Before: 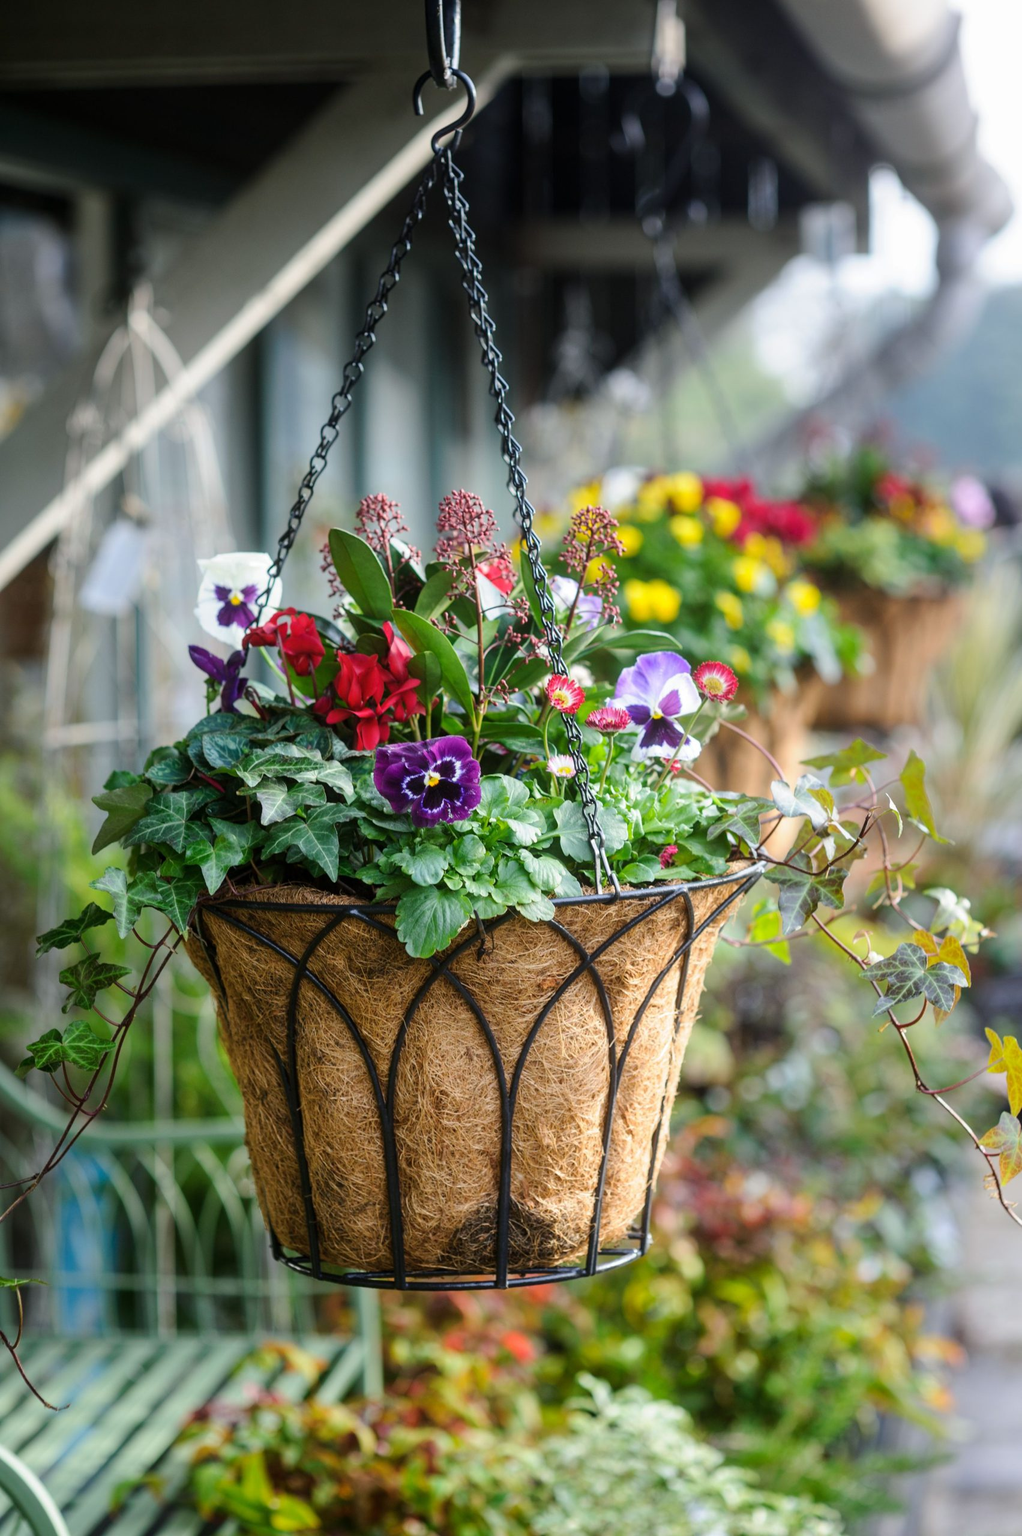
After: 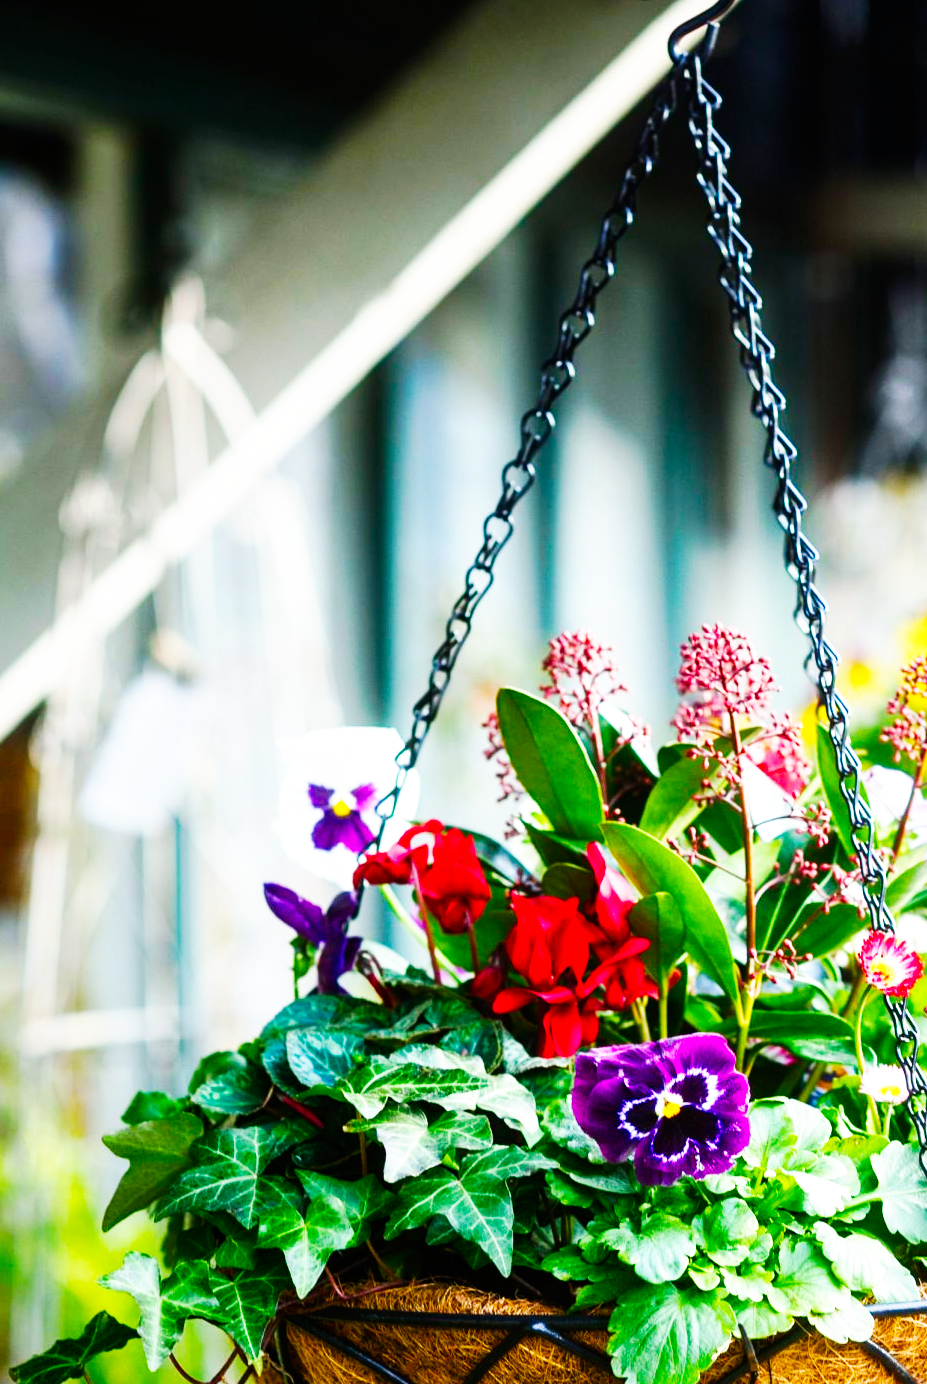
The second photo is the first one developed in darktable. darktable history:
crop and rotate: left 3.052%, top 7.576%, right 42.498%, bottom 38.345%
color balance rgb: highlights gain › luminance 15.02%, perceptual saturation grading › global saturation 34.992%, perceptual saturation grading › highlights -29.791%, perceptual saturation grading › shadows 35.908%, global vibrance 20%
base curve: curves: ch0 [(0, 0) (0.007, 0.004) (0.027, 0.03) (0.046, 0.07) (0.207, 0.54) (0.442, 0.872) (0.673, 0.972) (1, 1)], preserve colors none
